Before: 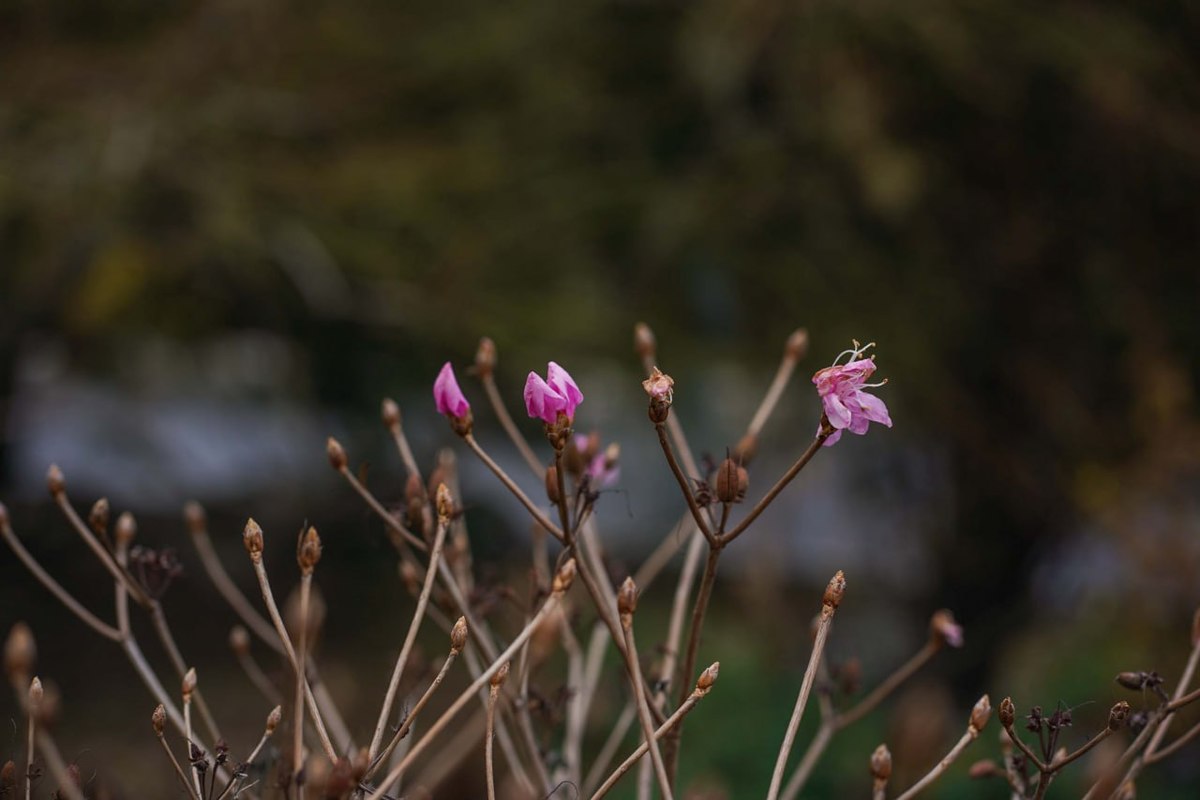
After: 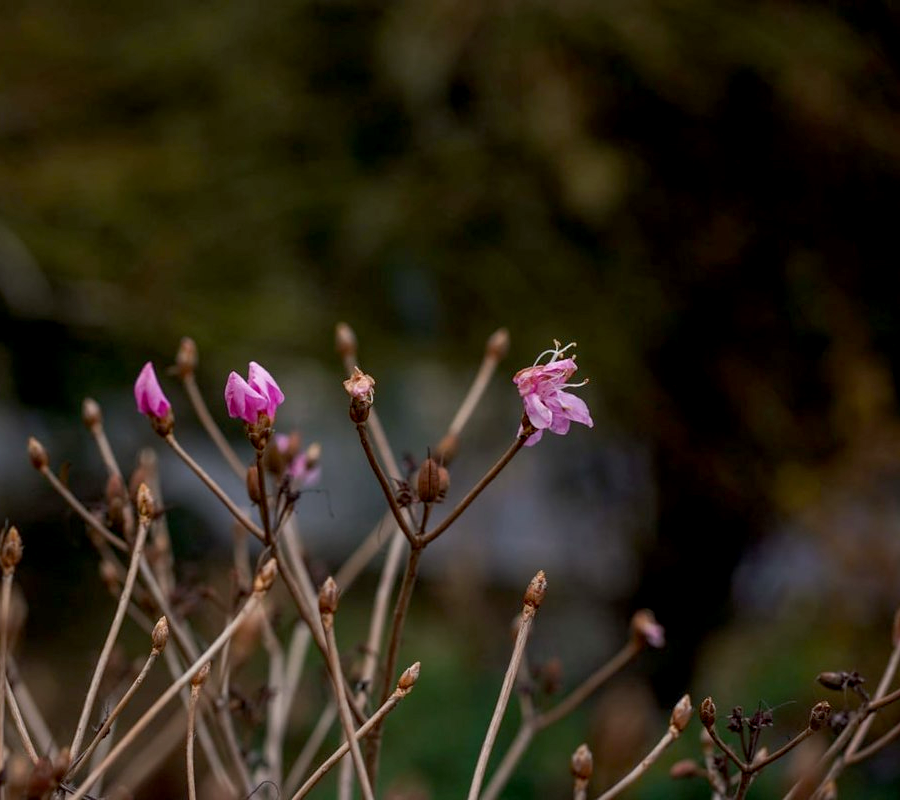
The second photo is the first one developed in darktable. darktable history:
exposure: black level correction 0.007, exposure 0.158 EV, compensate highlight preservation false
crop and rotate: left 24.925%
